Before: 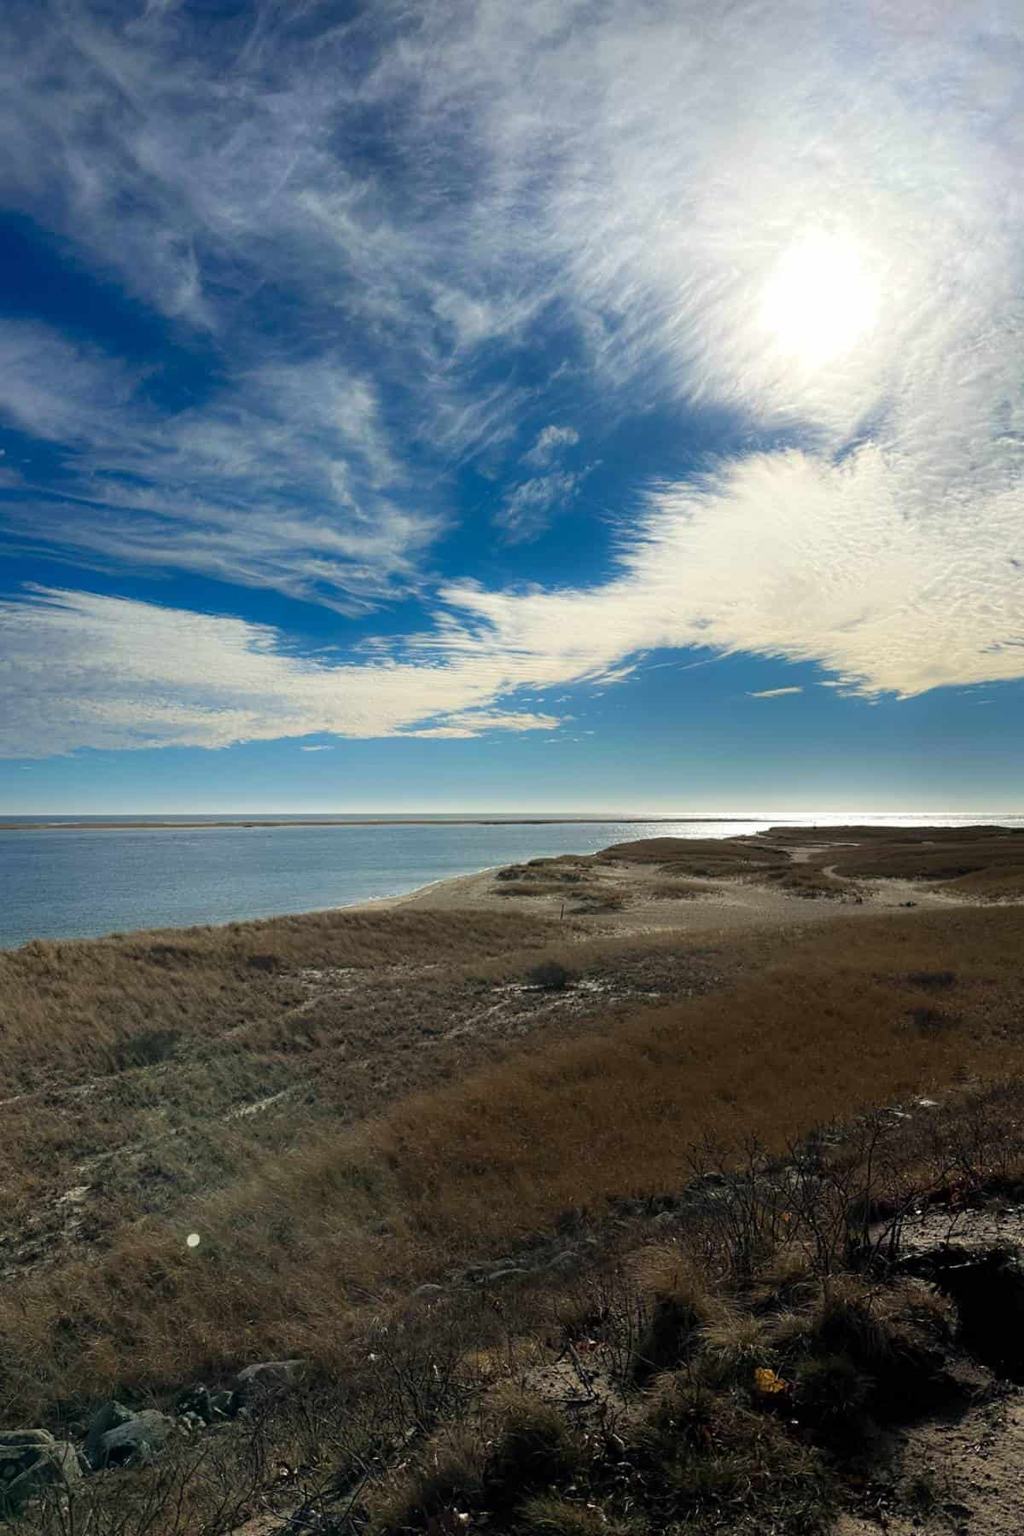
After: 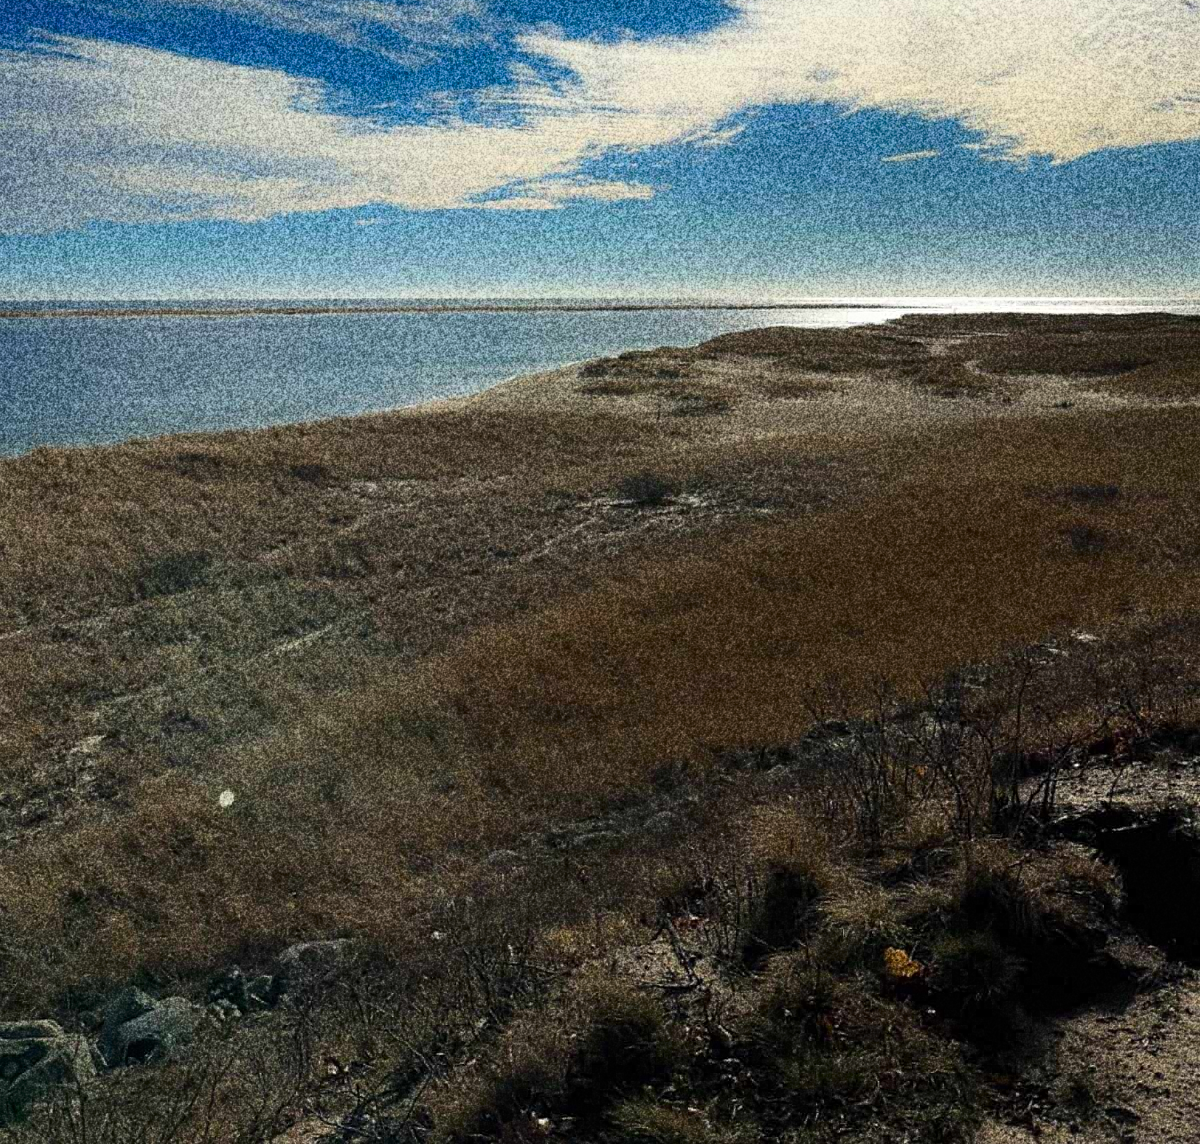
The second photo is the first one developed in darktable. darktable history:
grain: coarseness 30.02 ISO, strength 100%
crop and rotate: top 36.435%
